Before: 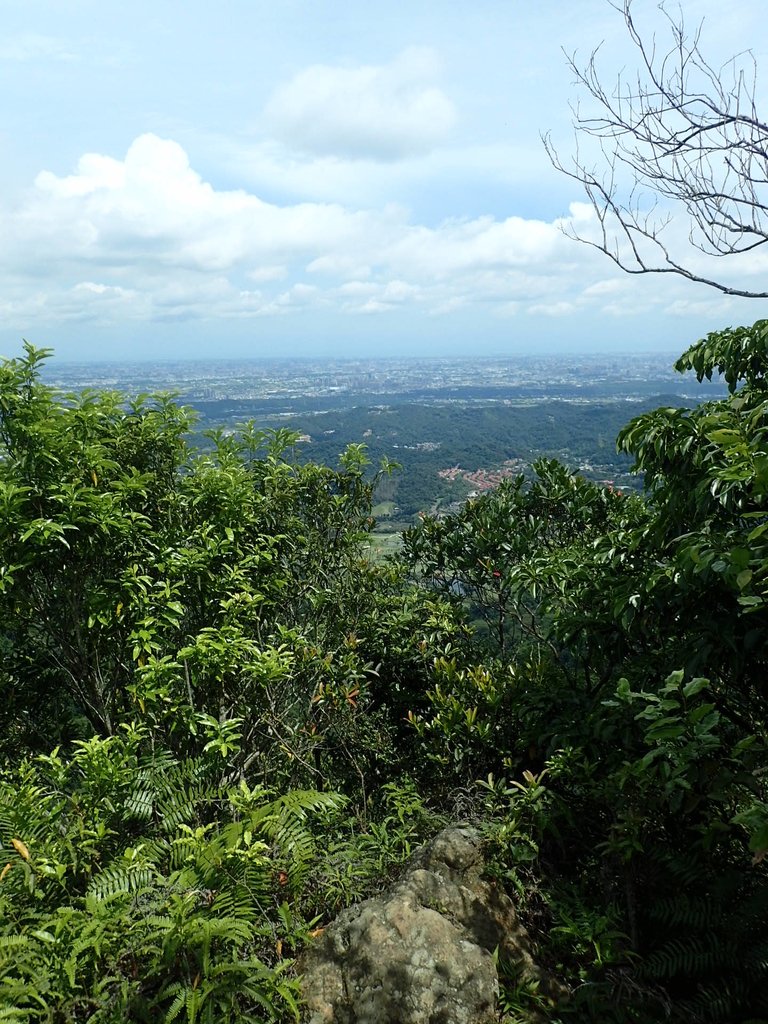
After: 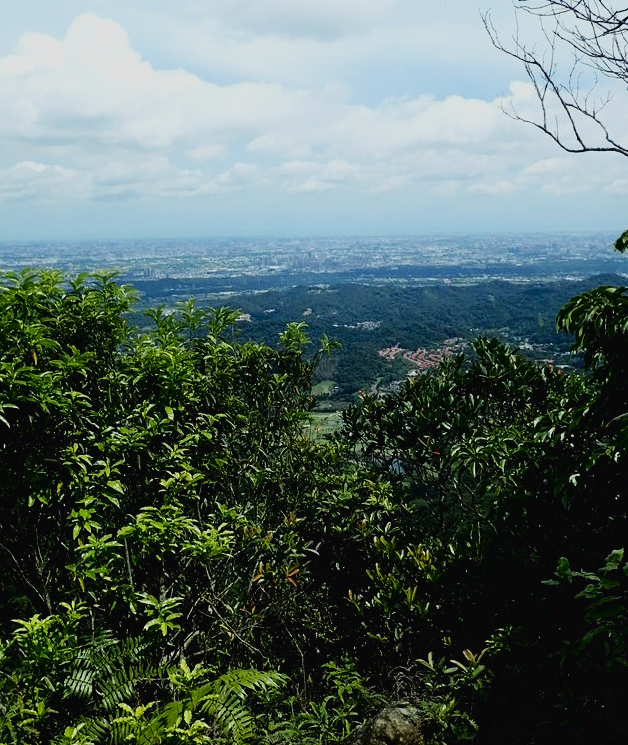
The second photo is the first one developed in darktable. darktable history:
tone curve: curves: ch0 [(0, 0) (0.003, 0.019) (0.011, 0.019) (0.025, 0.026) (0.044, 0.043) (0.069, 0.066) (0.1, 0.095) (0.136, 0.133) (0.177, 0.181) (0.224, 0.233) (0.277, 0.302) (0.335, 0.375) (0.399, 0.452) (0.468, 0.532) (0.543, 0.609) (0.623, 0.695) (0.709, 0.775) (0.801, 0.865) (0.898, 0.932) (1, 1)], color space Lab, independent channels, preserve colors none
base curve: curves: ch0 [(0, 0.003) (0.001, 0.002) (0.006, 0.004) (0.02, 0.022) (0.048, 0.086) (0.094, 0.234) (0.162, 0.431) (0.258, 0.629) (0.385, 0.8) (0.548, 0.918) (0.751, 0.988) (1, 1)], preserve colors none
crop: left 7.847%, top 11.85%, right 10.293%, bottom 15.395%
exposure: exposure -1.959 EV, compensate exposure bias true, compensate highlight preservation false
